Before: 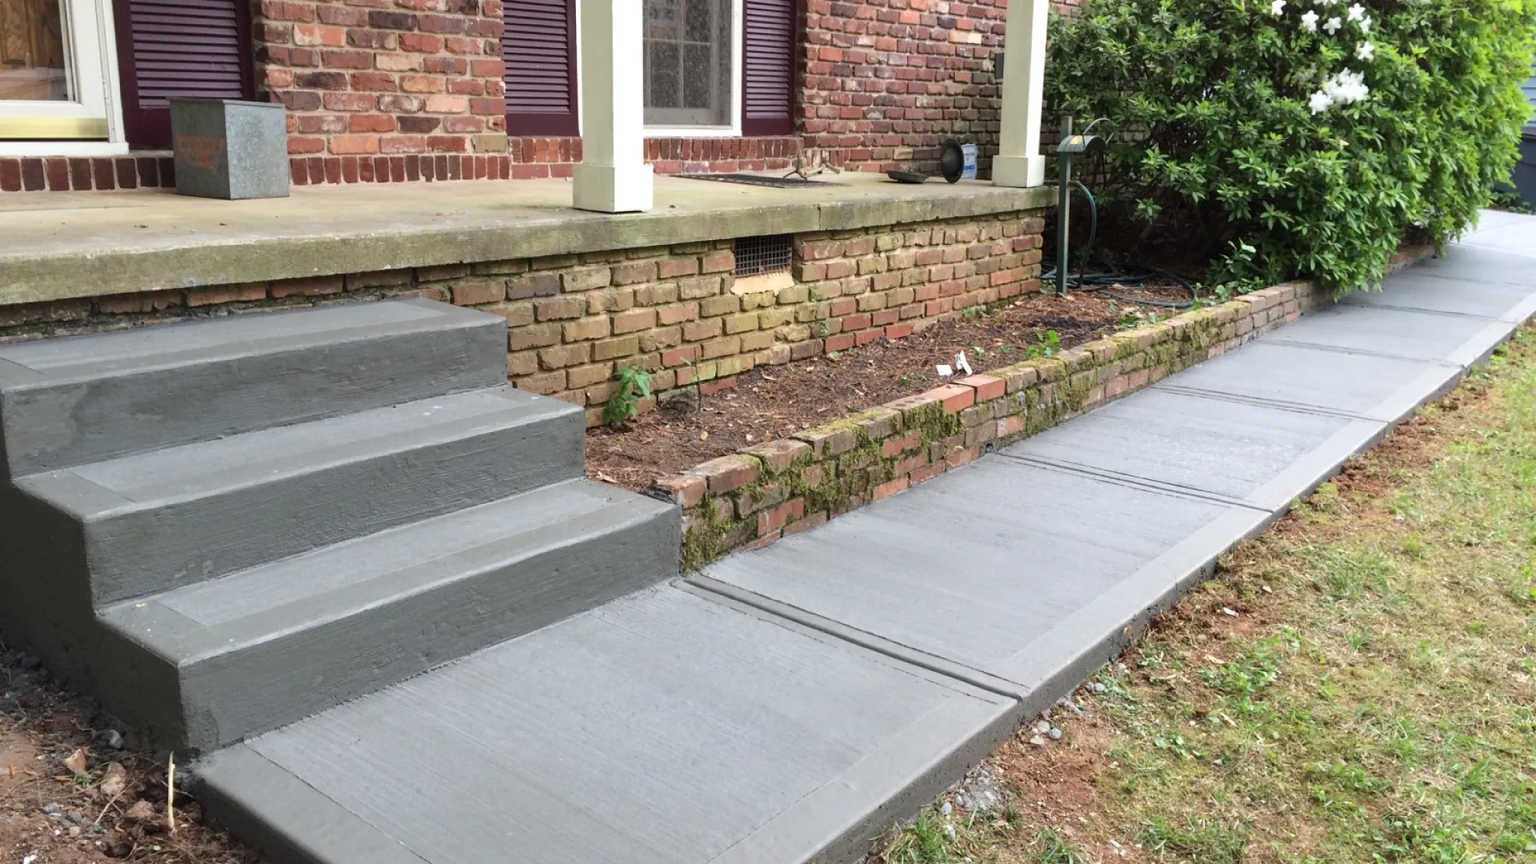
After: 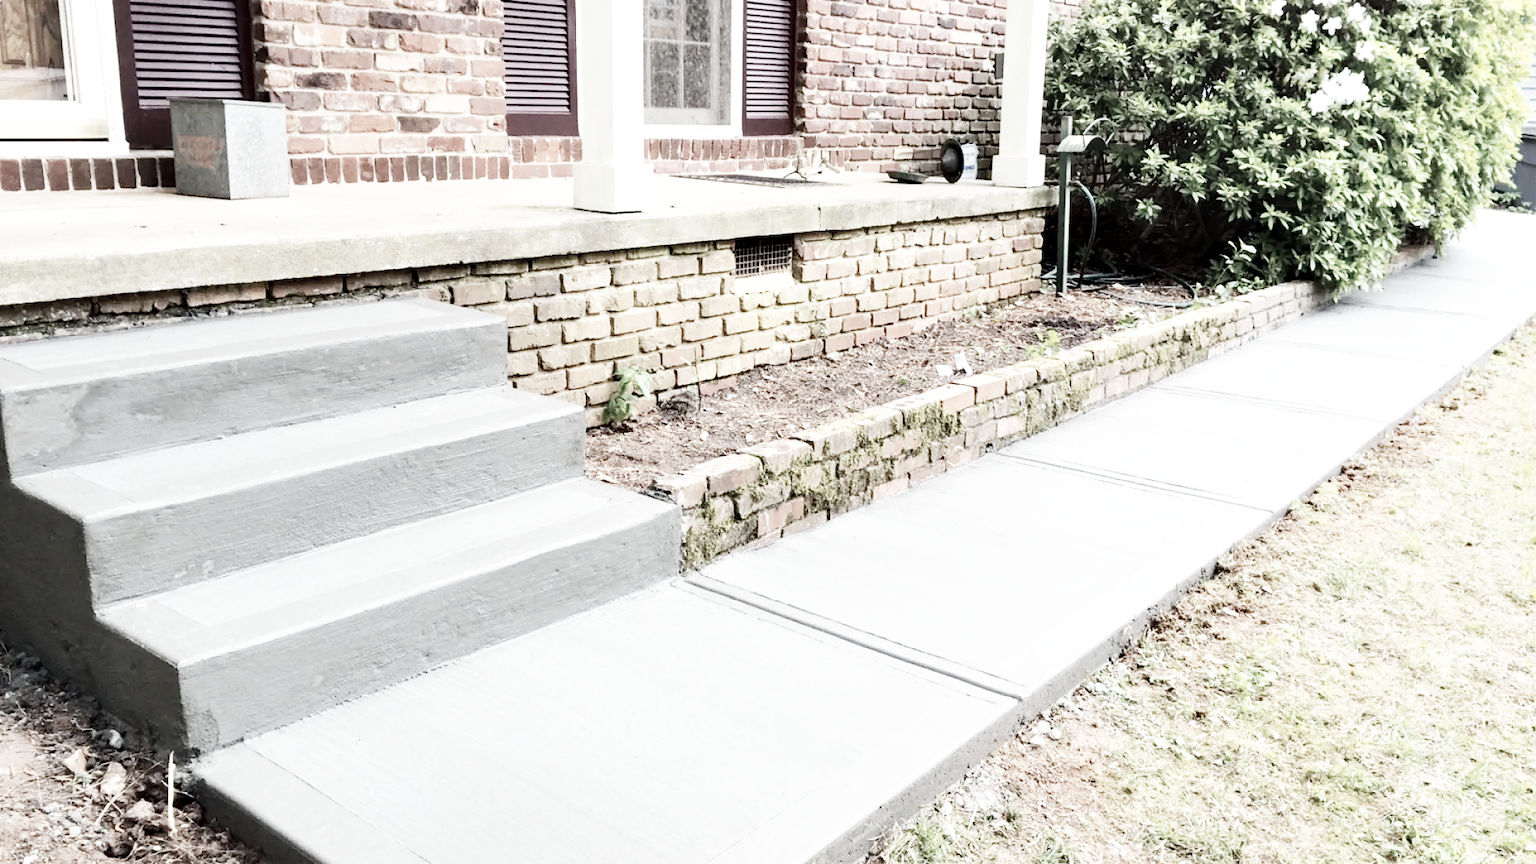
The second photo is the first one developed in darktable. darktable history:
contrast brightness saturation: contrast 0.104, saturation -0.301
base curve: curves: ch0 [(0, 0) (0.007, 0.004) (0.027, 0.03) (0.046, 0.07) (0.207, 0.54) (0.442, 0.872) (0.673, 0.972) (1, 1)], fusion 1, preserve colors none
color correction: highlights b* 0.039, saturation 0.481
